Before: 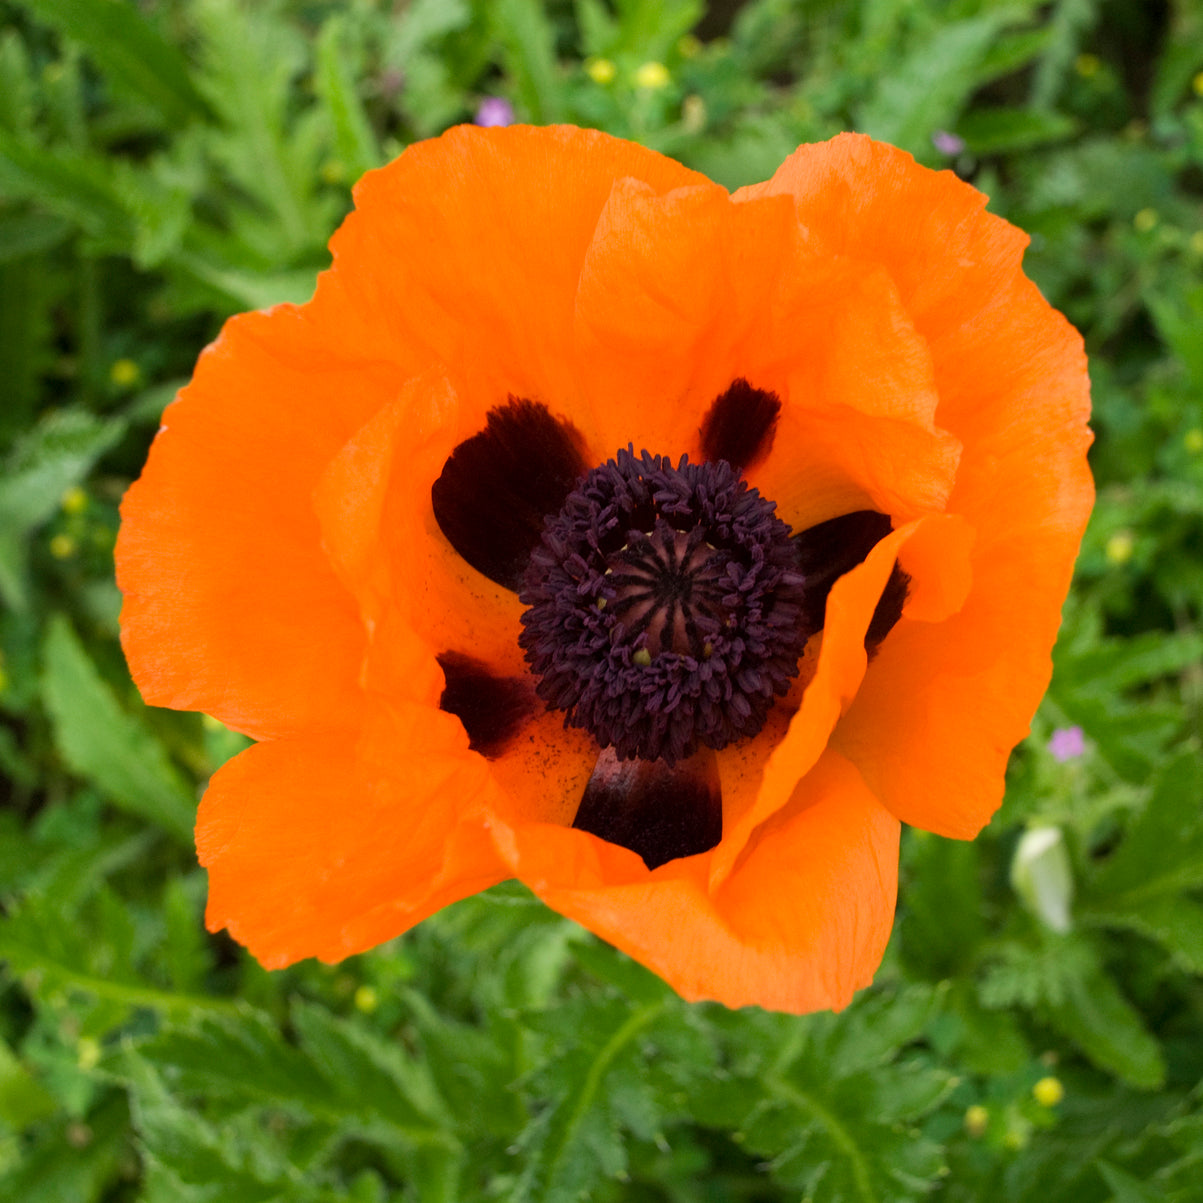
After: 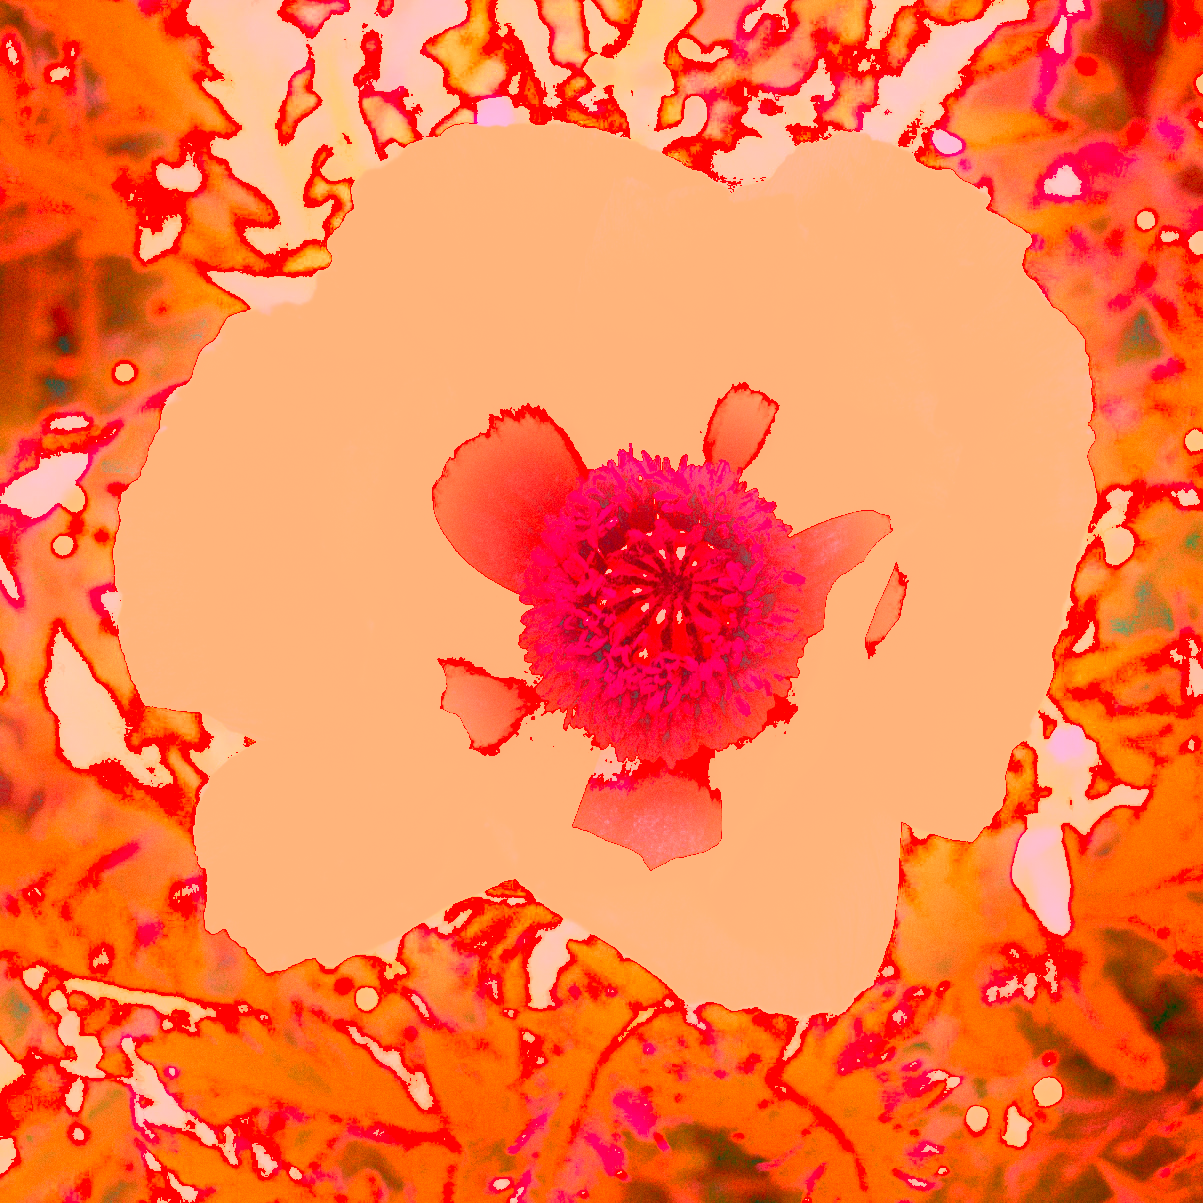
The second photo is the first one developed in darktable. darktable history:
contrast brightness saturation: contrast 0.22, brightness -0.19, saturation 0.24
grain: coarseness 7.08 ISO, strength 21.67%, mid-tones bias 59.58%
shadows and highlights: on, module defaults
bloom: on, module defaults
white balance: red 4.26, blue 1.802
